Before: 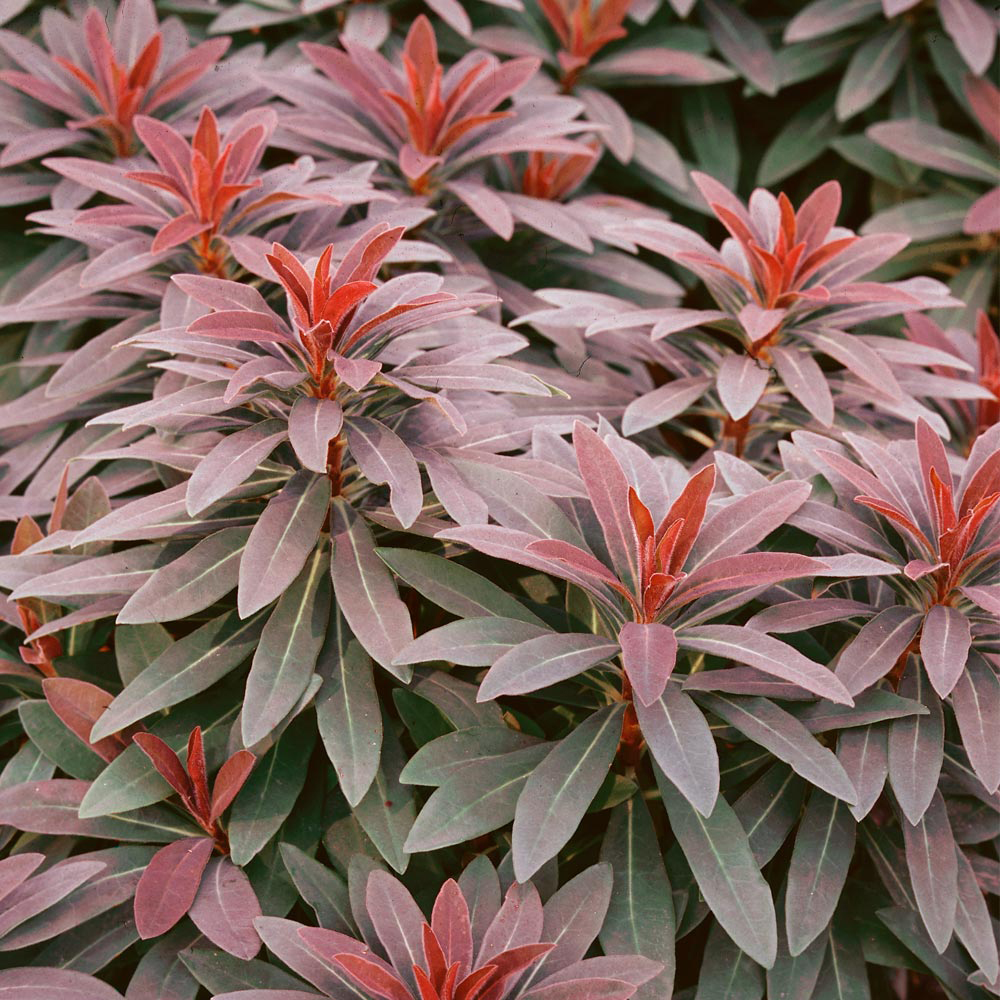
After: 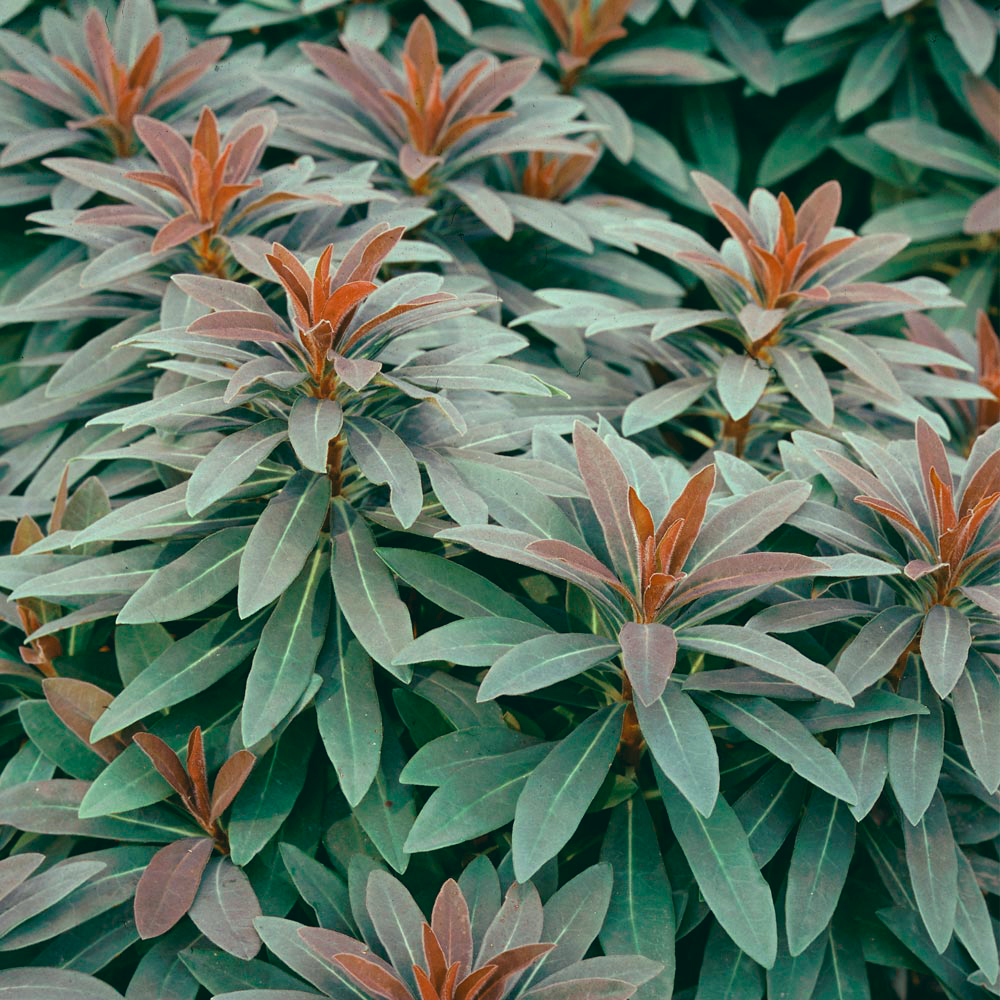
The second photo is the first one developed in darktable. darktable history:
color correction: highlights a* -20.08, highlights b* 9.8, shadows a* -20.4, shadows b* -10.76
